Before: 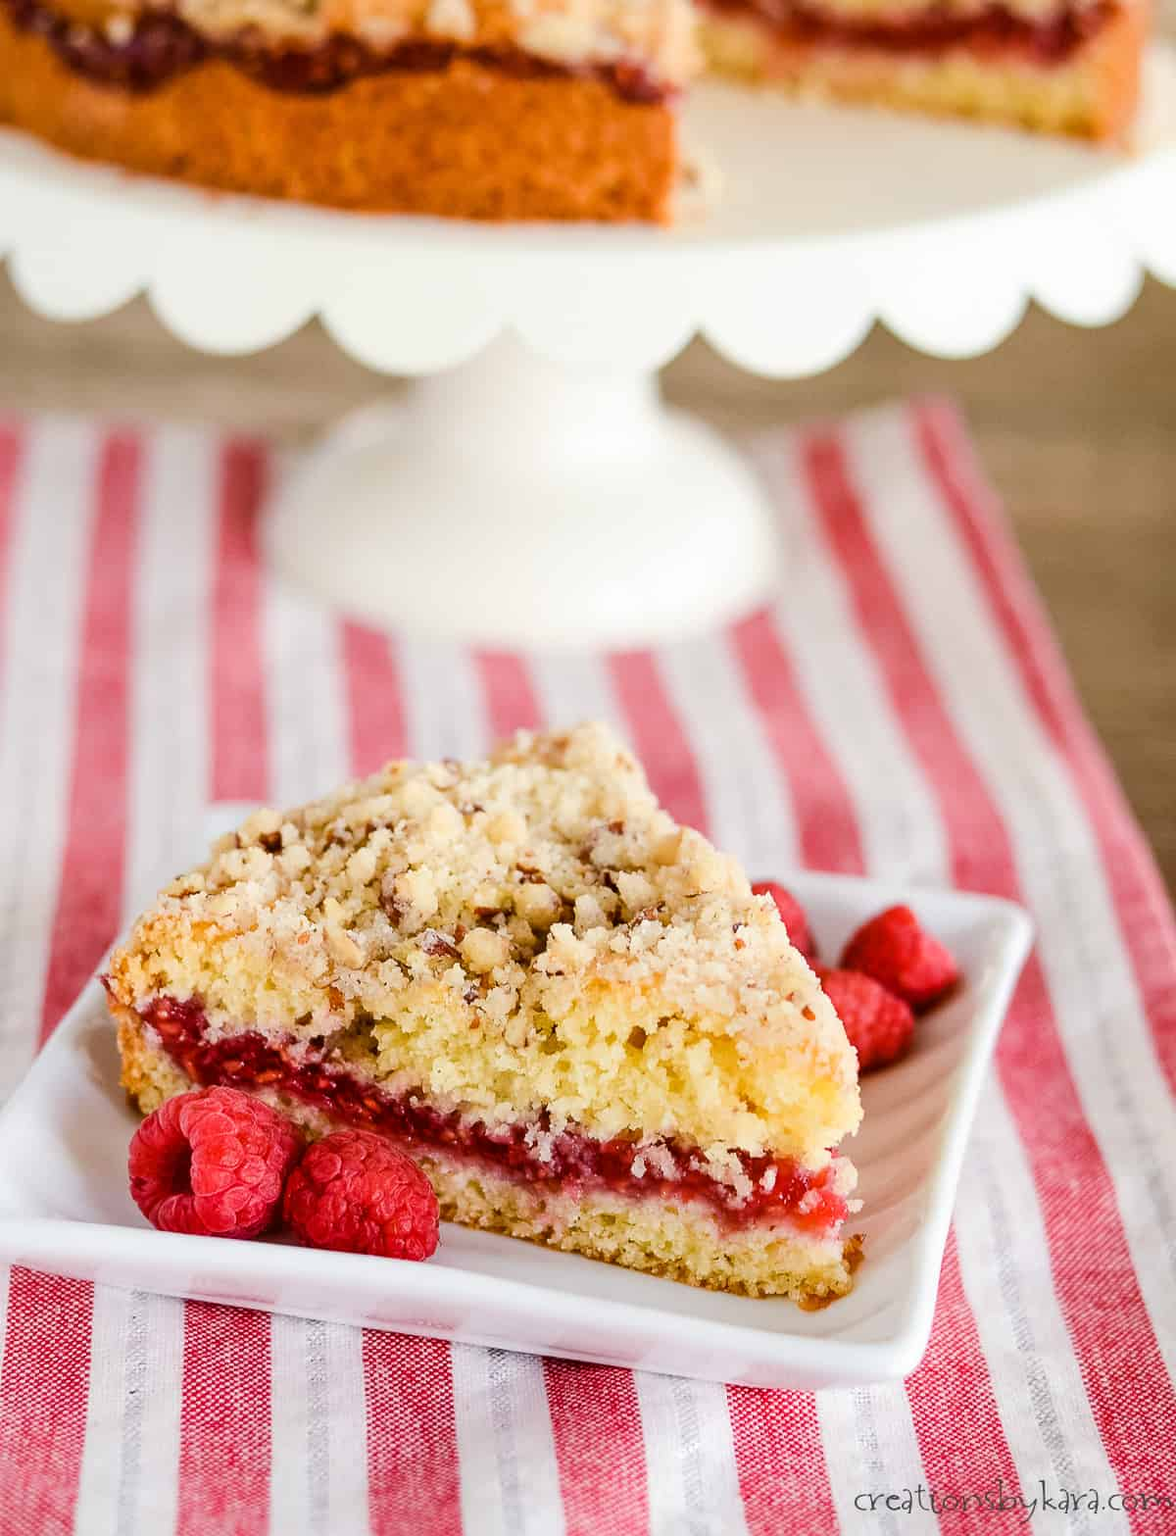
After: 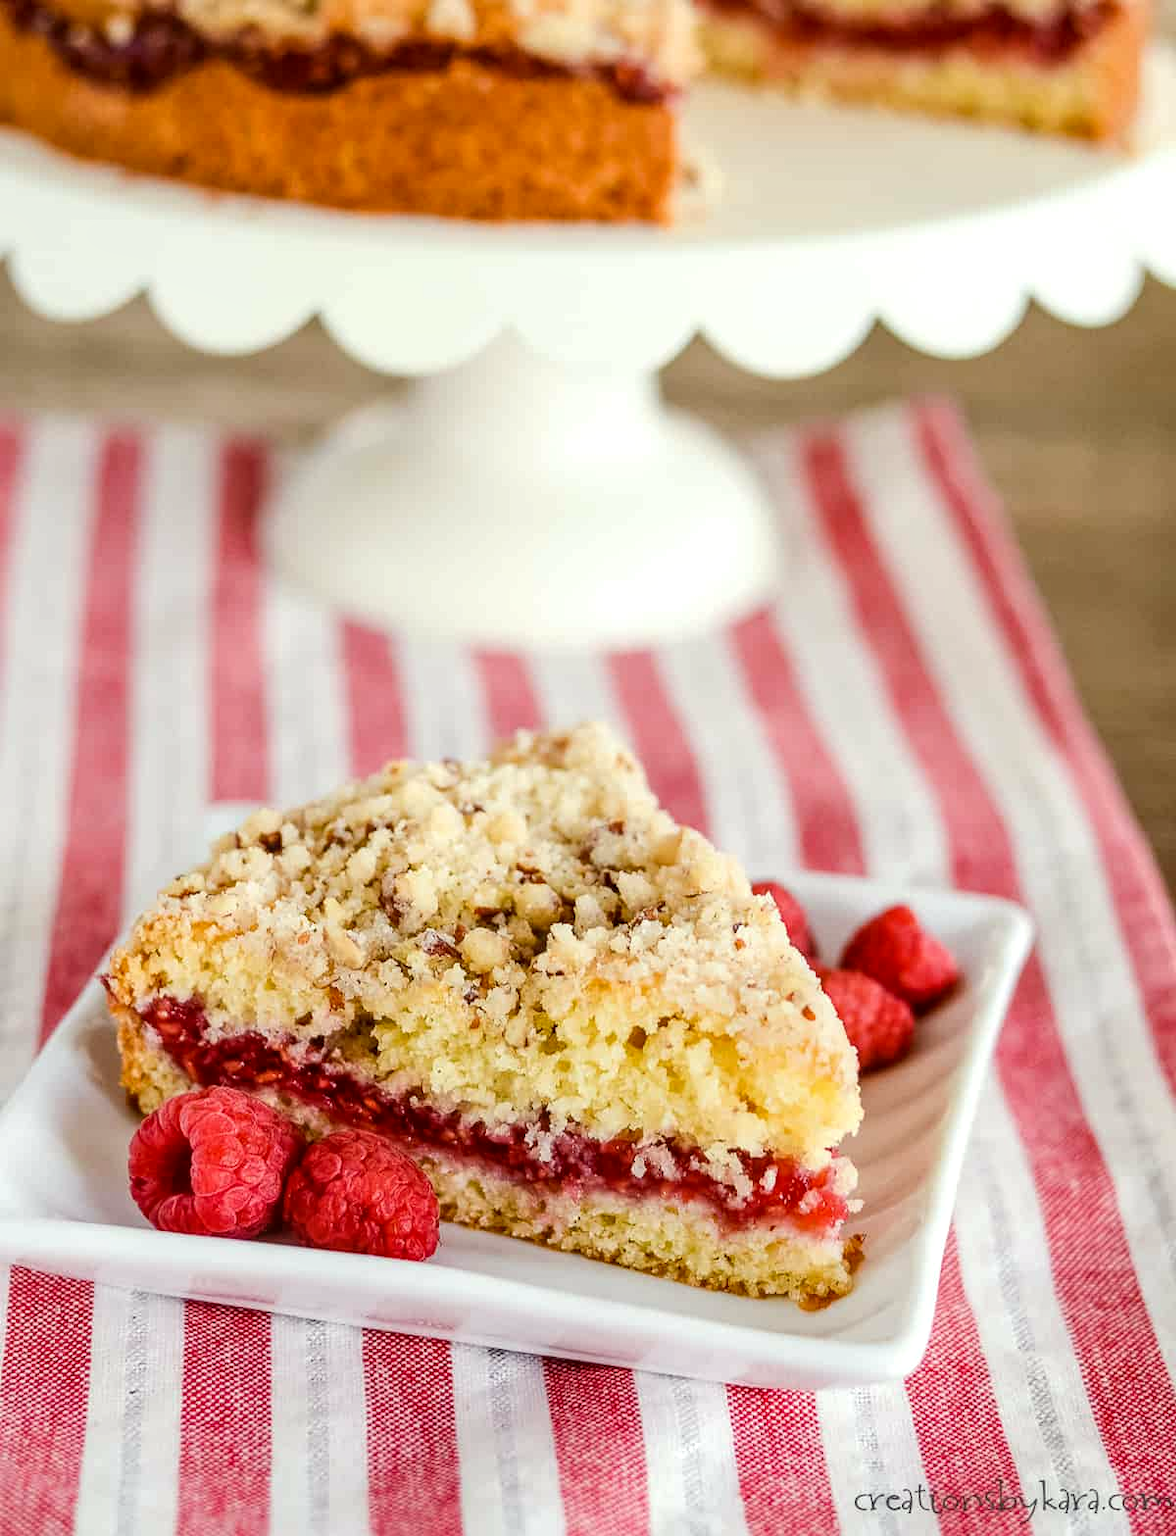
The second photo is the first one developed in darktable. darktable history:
local contrast: on, module defaults
color correction: highlights a* -2.68, highlights b* 2.57
